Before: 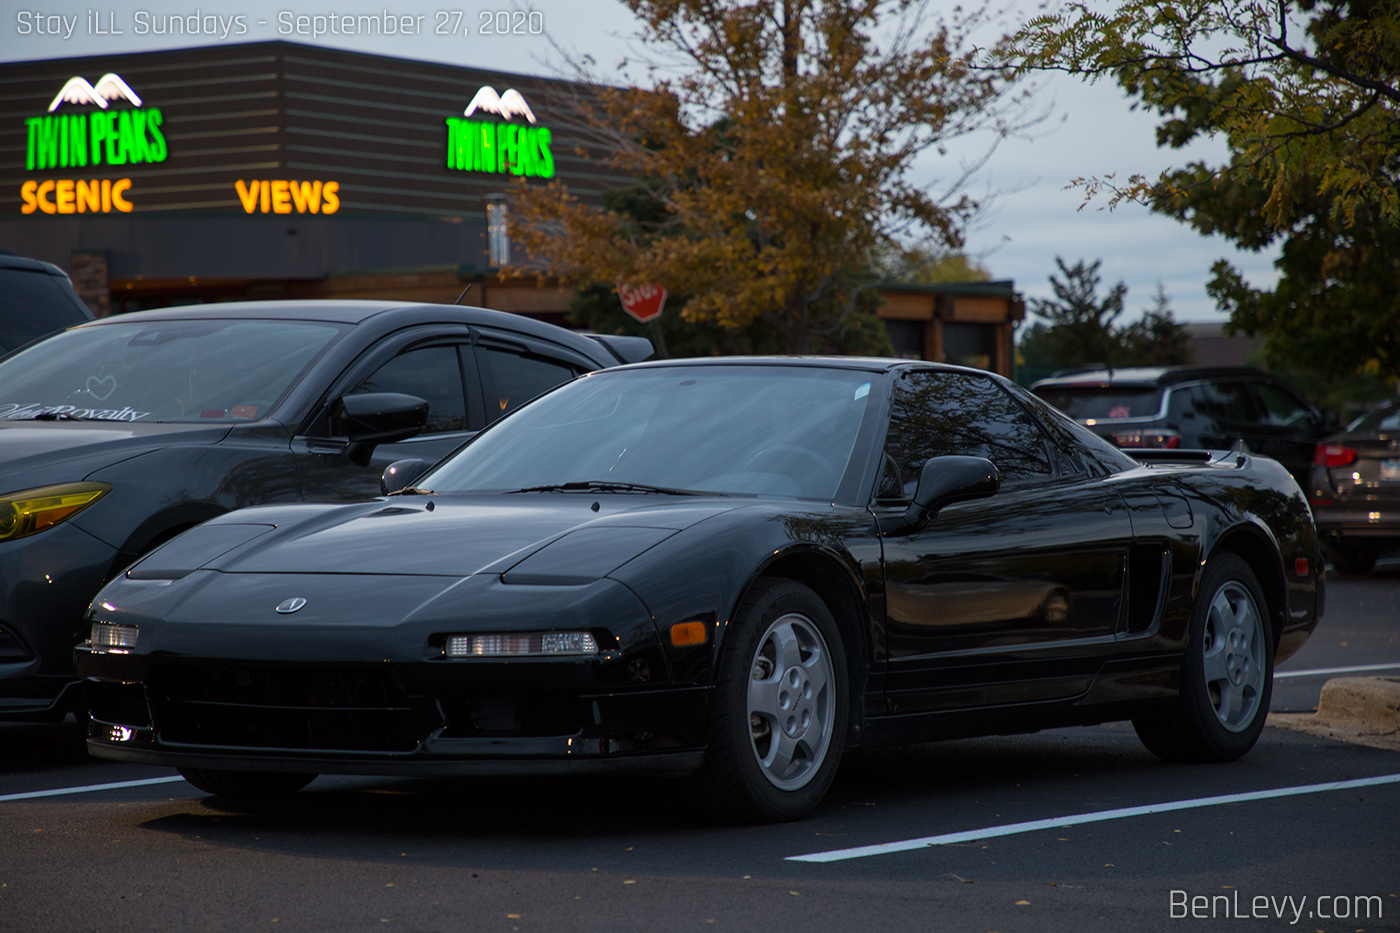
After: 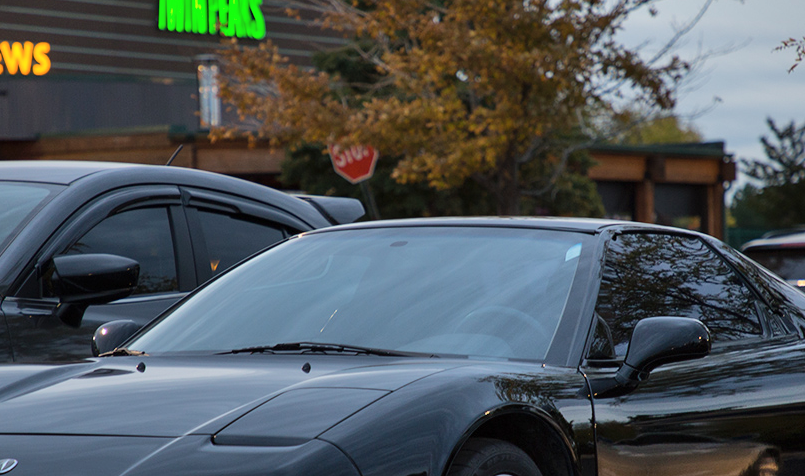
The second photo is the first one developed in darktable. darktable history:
crop: left 20.666%, top 14.967%, right 21.82%, bottom 33.913%
shadows and highlights: shadows 61, soften with gaussian
